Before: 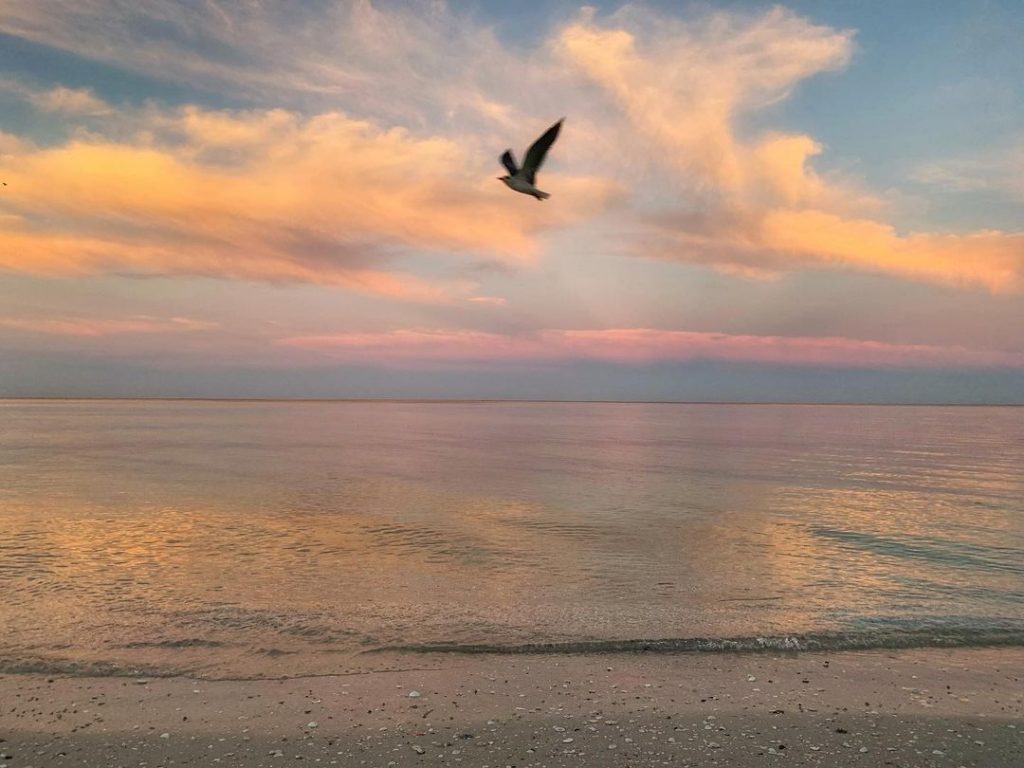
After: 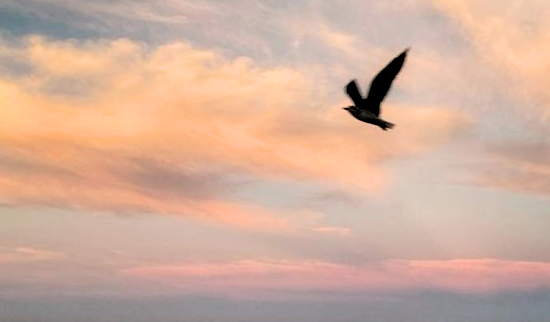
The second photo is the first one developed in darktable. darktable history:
crop: left 15.161%, top 9.223%, right 31.037%, bottom 48.847%
filmic rgb: middle gray luminance 13.44%, black relative exposure -1.97 EV, white relative exposure 3.09 EV, threshold 5.97 EV, target black luminance 0%, hardness 1.8, latitude 58.93%, contrast 1.725, highlights saturation mix 5.28%, shadows ↔ highlights balance -37.28%, enable highlight reconstruction true
